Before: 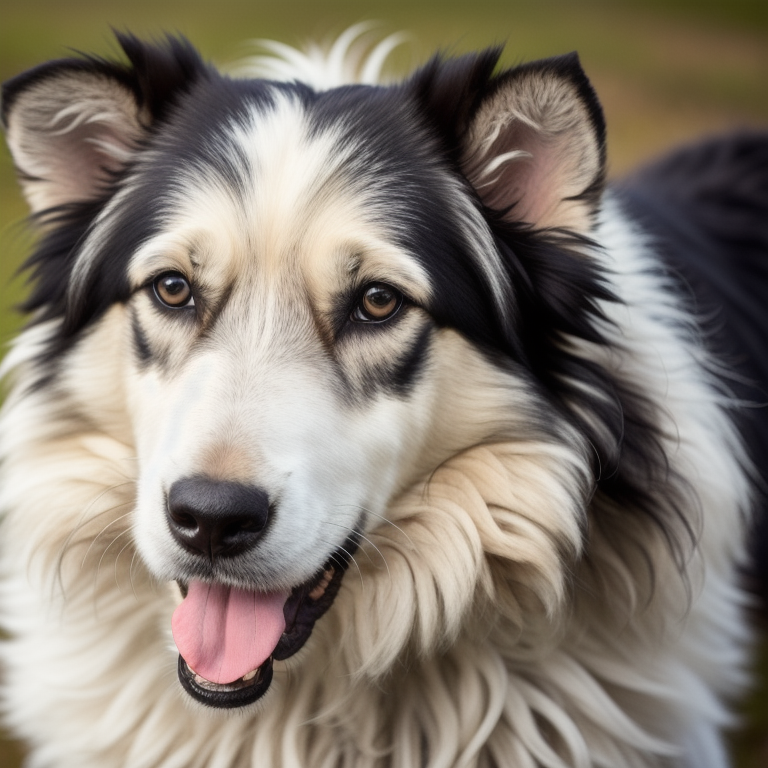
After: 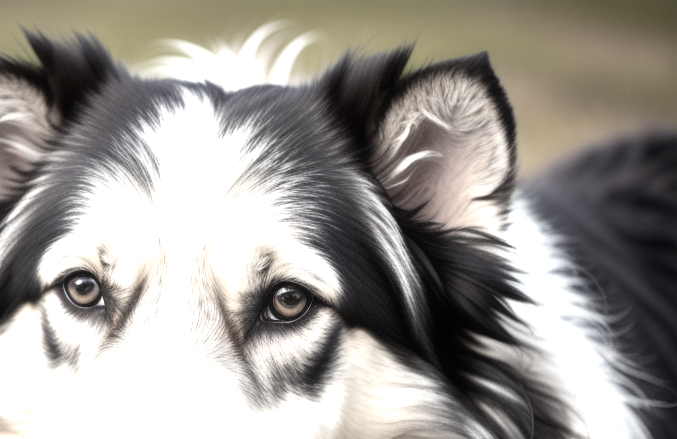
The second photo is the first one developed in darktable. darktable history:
exposure: black level correction 0, exposure 1.1 EV, compensate highlight preservation false
contrast brightness saturation: saturation -0.05
color zones: curves: ch1 [(0, 0.153) (0.143, 0.15) (0.286, 0.151) (0.429, 0.152) (0.571, 0.152) (0.714, 0.151) (0.857, 0.151) (1, 0.153)]
crop and rotate: left 11.812%, bottom 42.776%
color balance rgb: linear chroma grading › global chroma 15%, perceptual saturation grading › global saturation 30%
